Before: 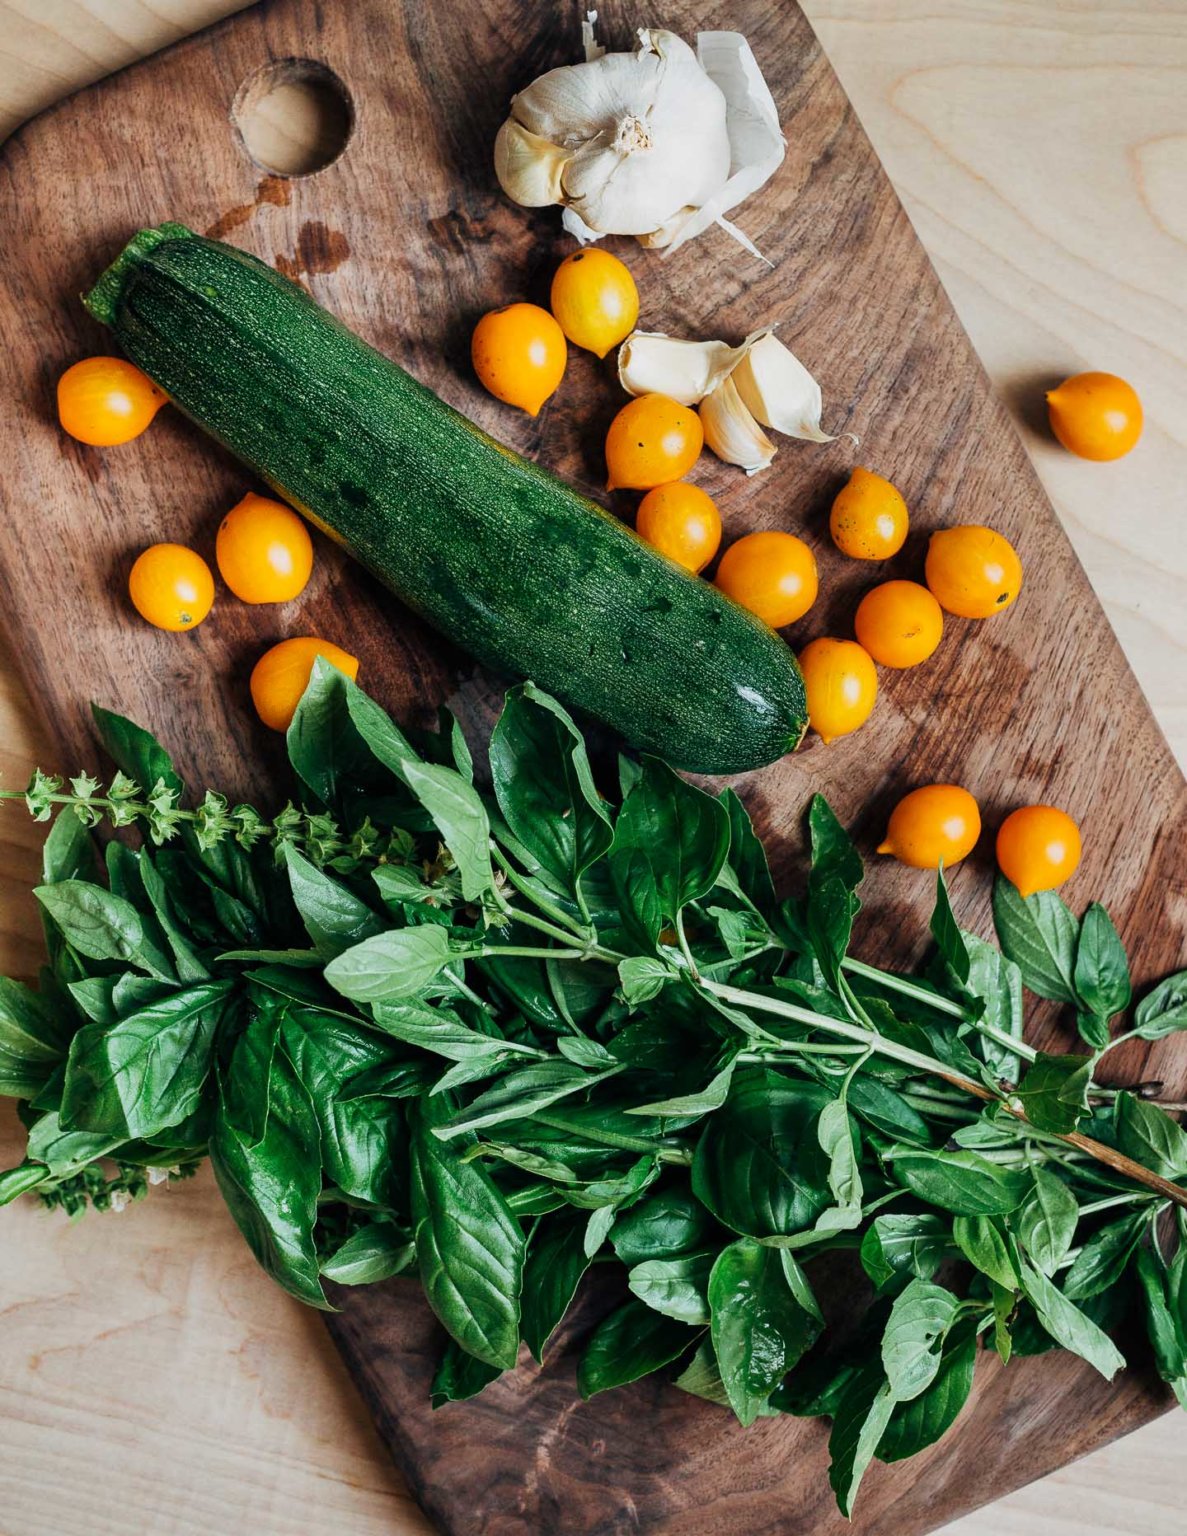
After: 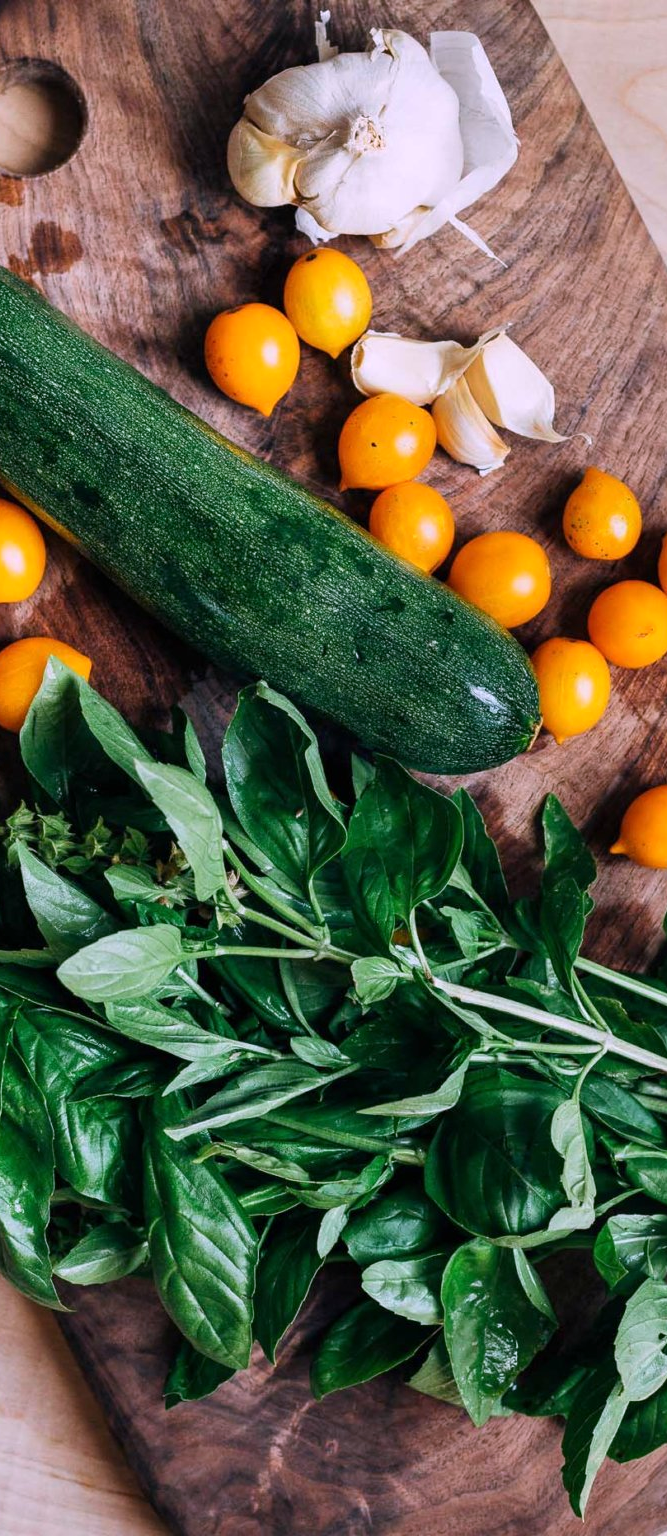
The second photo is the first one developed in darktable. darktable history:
white balance: red 1.066, blue 1.119
crop and rotate: left 22.516%, right 21.234%
